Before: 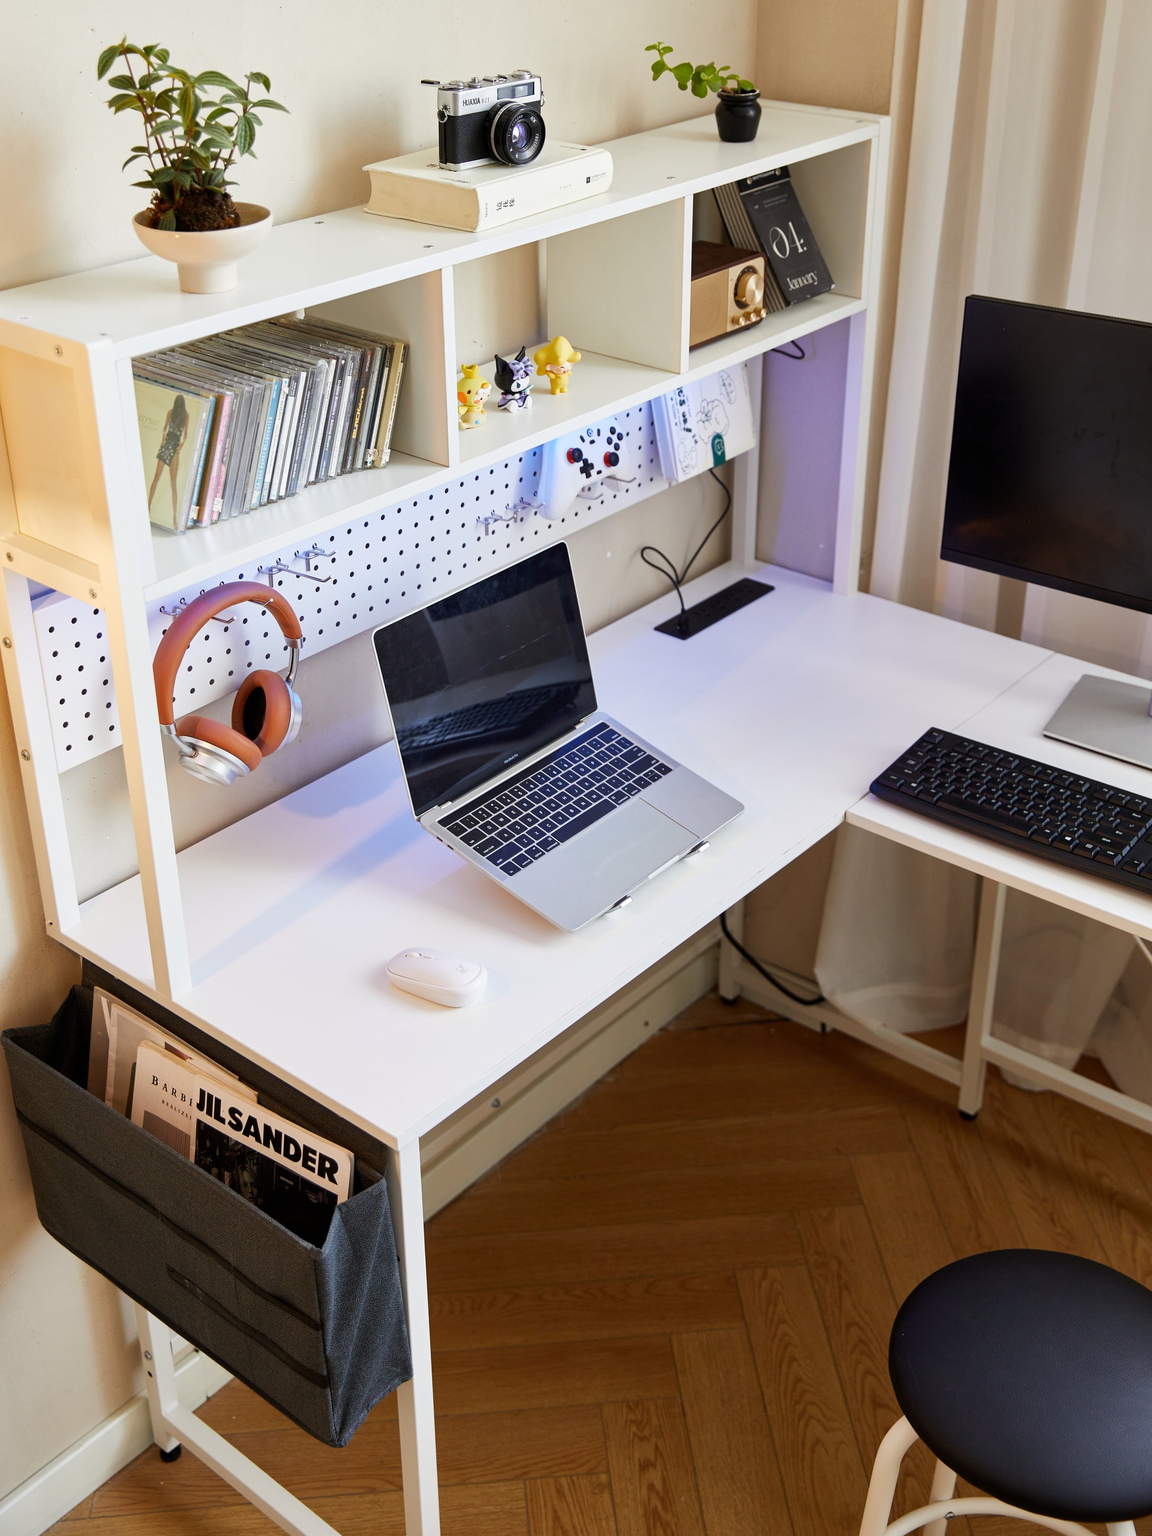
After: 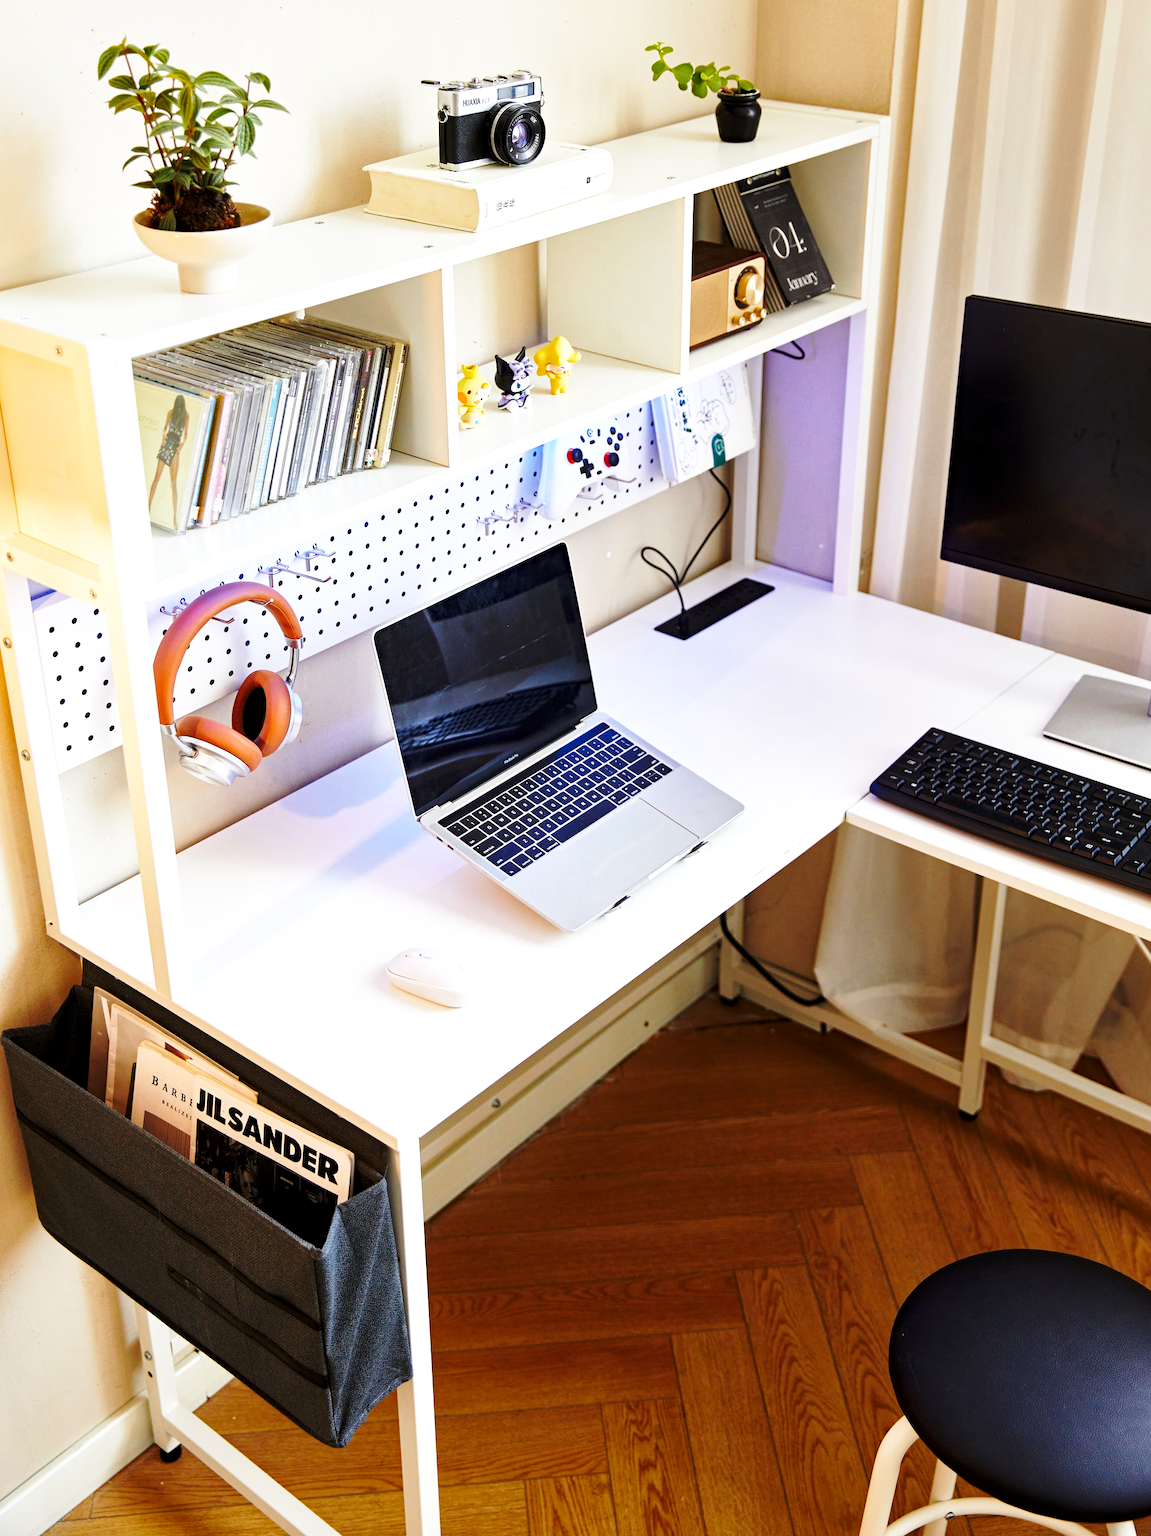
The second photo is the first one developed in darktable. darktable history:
haze removal: compatibility mode true, adaptive false
local contrast: highlights 107%, shadows 98%, detail 119%, midtone range 0.2
base curve: curves: ch0 [(0, 0) (0.036, 0.037) (0.121, 0.228) (0.46, 0.76) (0.859, 0.983) (1, 1)], preserve colors none
